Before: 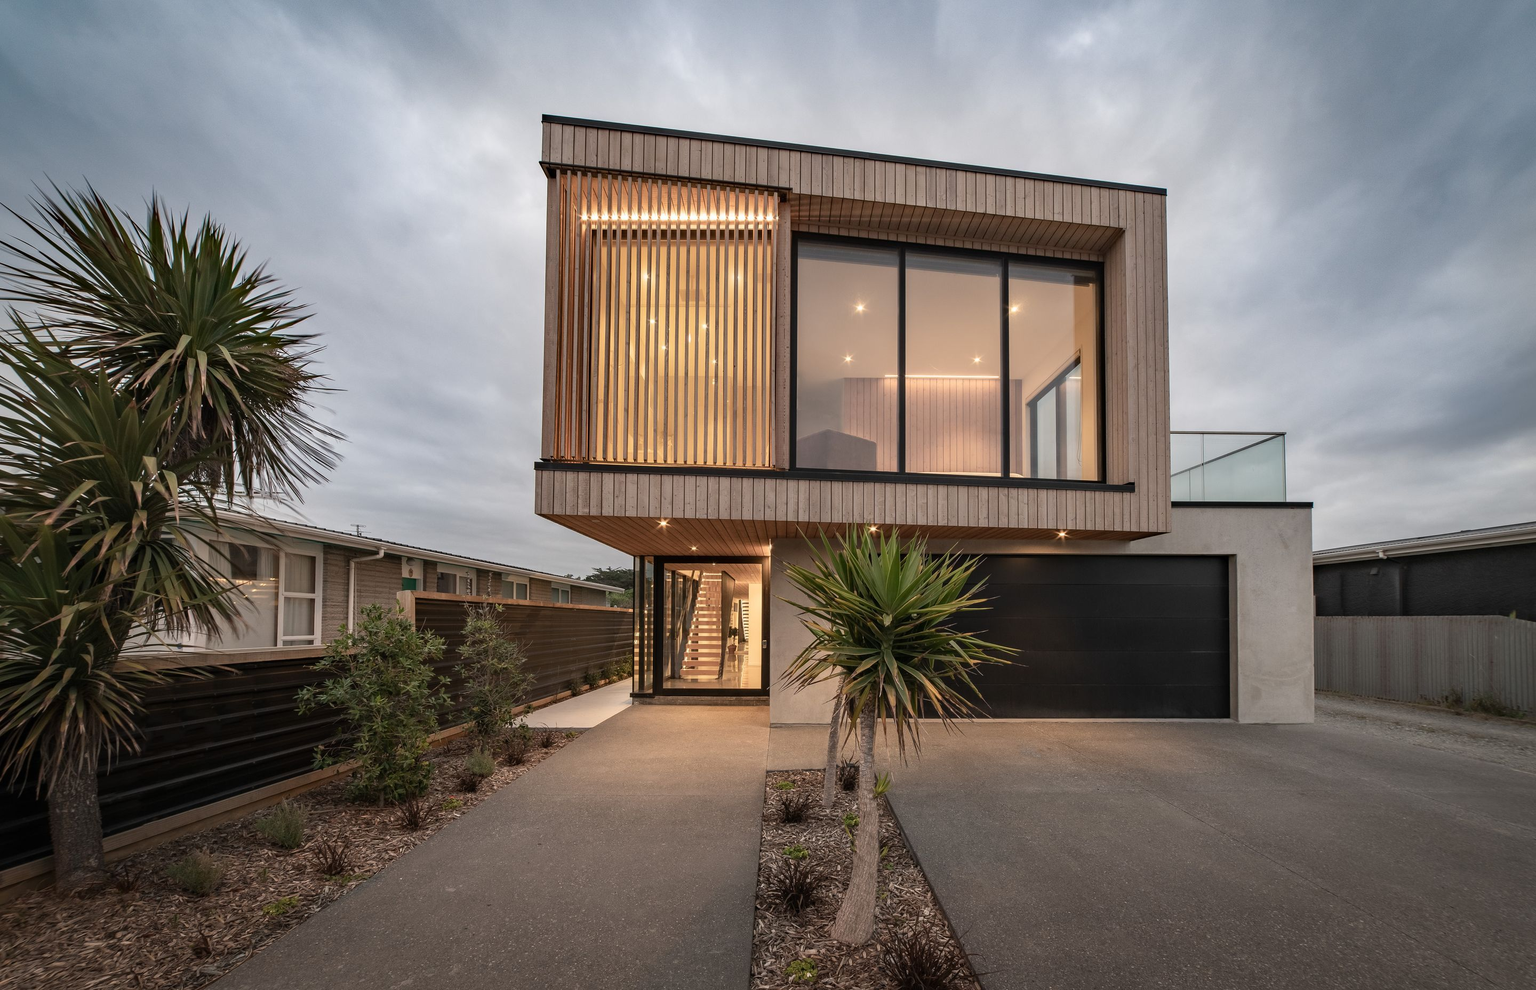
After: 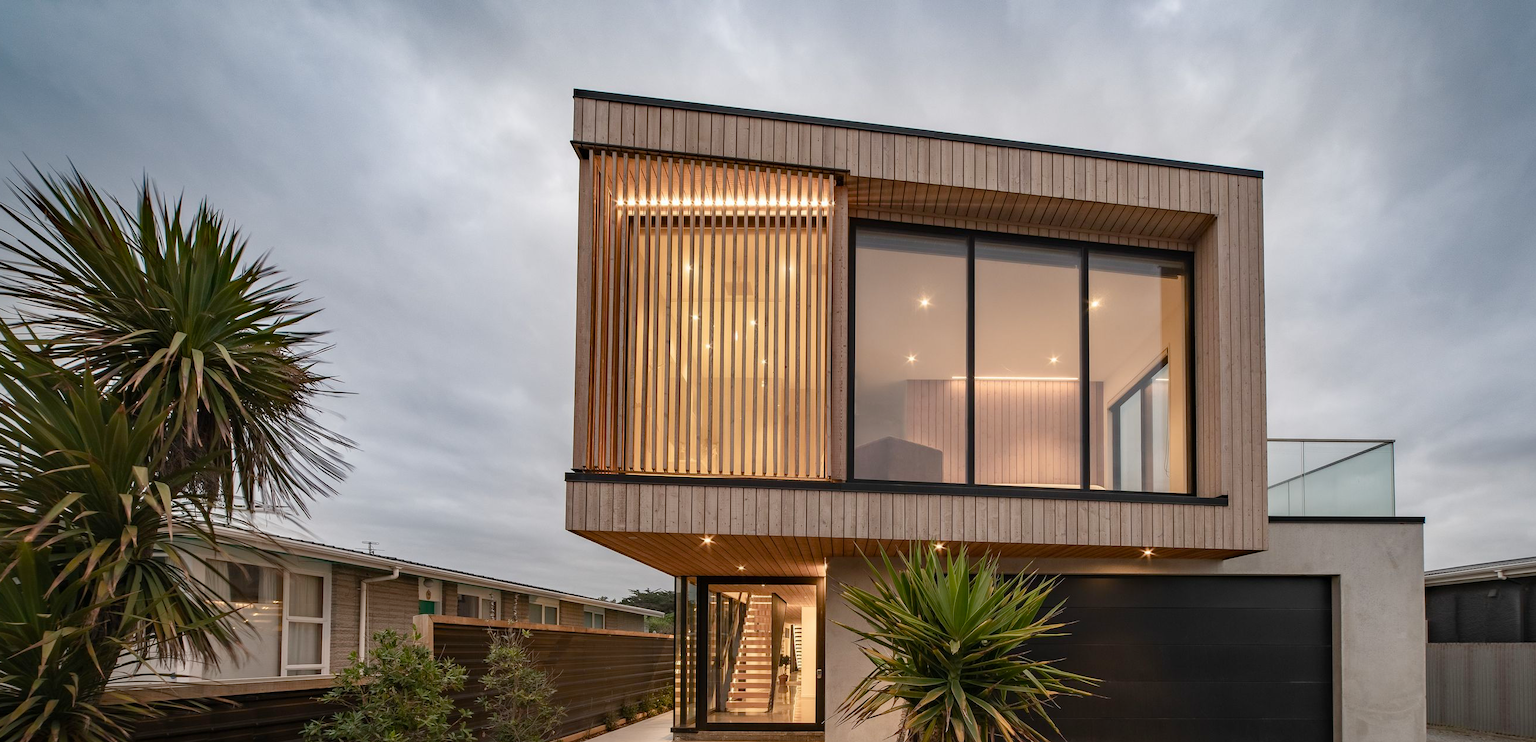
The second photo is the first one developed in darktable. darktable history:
crop: left 1.509%, top 3.452%, right 7.696%, bottom 28.452%
color balance rgb: perceptual saturation grading › global saturation 20%, perceptual saturation grading › highlights -25%, perceptual saturation grading › shadows 25%
